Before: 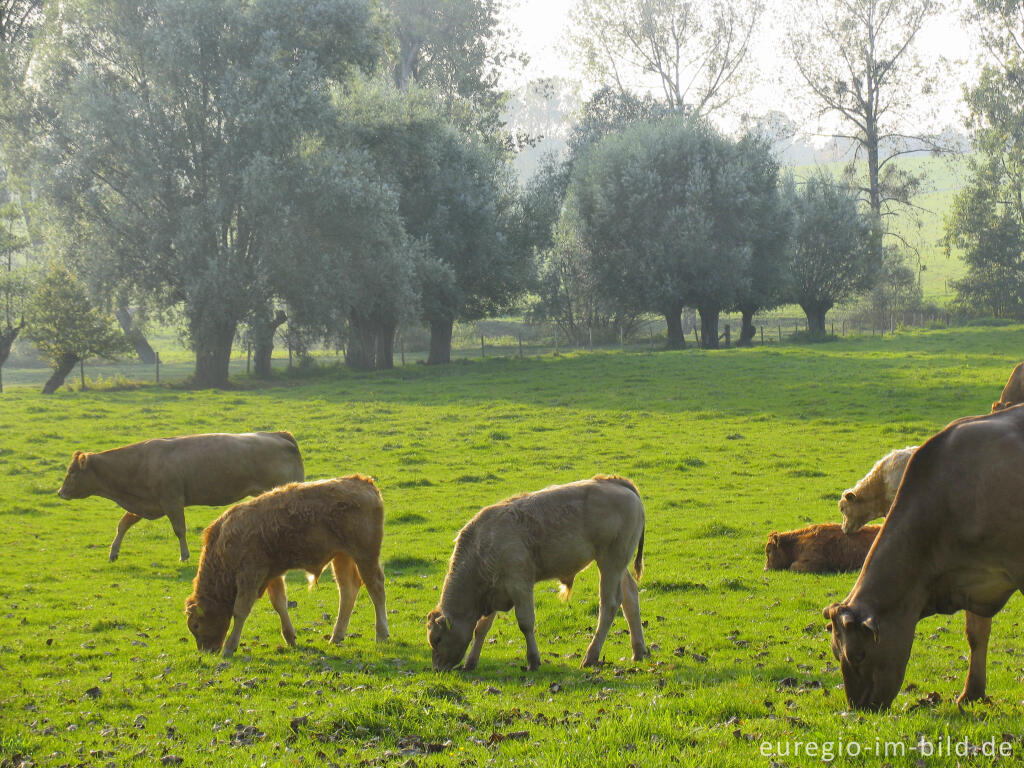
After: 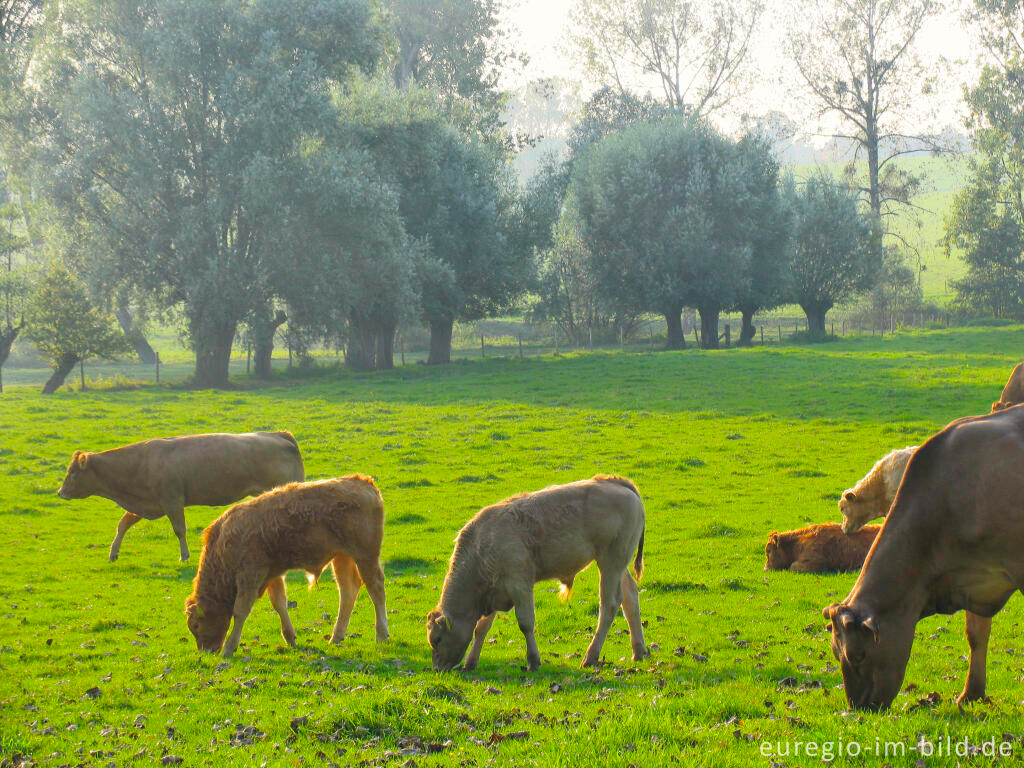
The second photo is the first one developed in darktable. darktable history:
contrast brightness saturation: contrast 0.032, brightness 0.058, saturation 0.13
color correction: highlights a* 0.262, highlights b* 2.67, shadows a* -1.09, shadows b* -4.69
